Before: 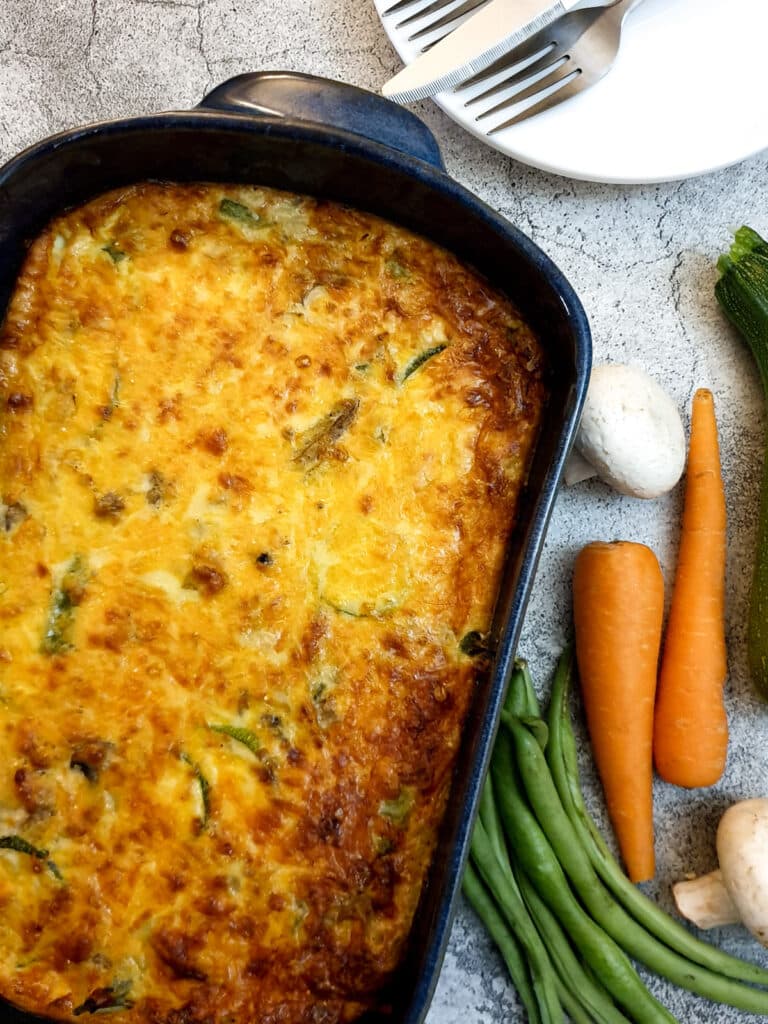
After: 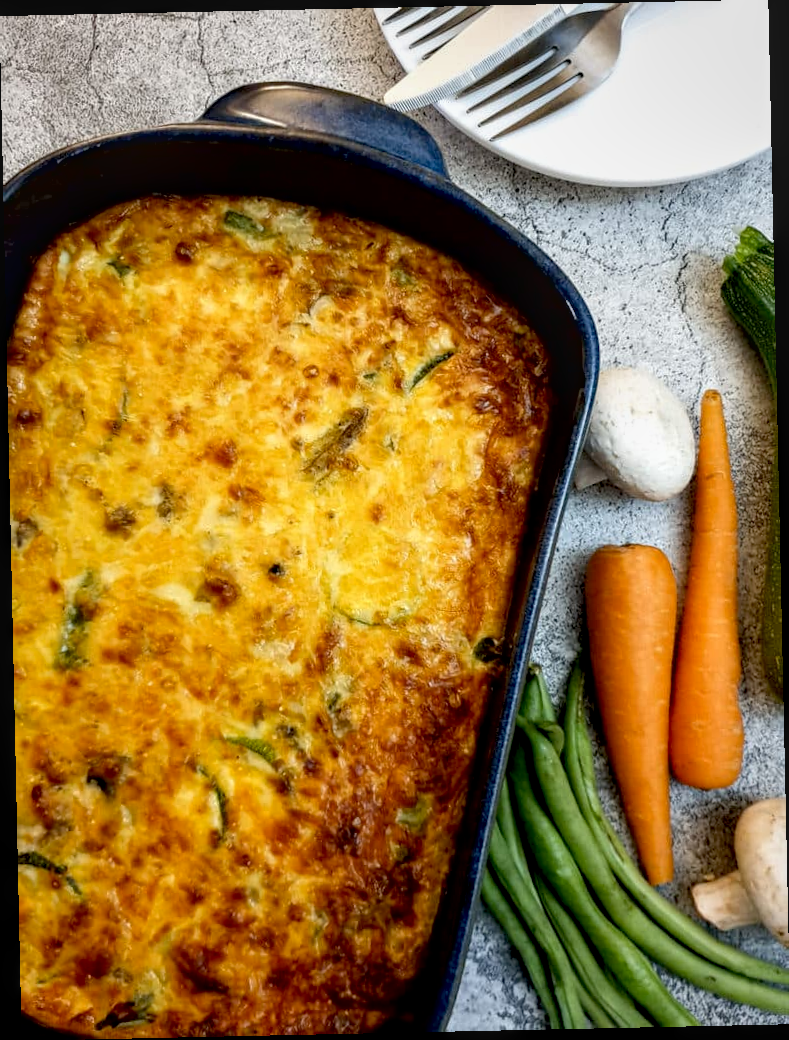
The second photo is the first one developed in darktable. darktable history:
local contrast: on, module defaults
fill light: on, module defaults
exposure: black level correction 0.009, exposure 0.014 EV, compensate highlight preservation false
rotate and perspective: rotation -1.24°, automatic cropping off
